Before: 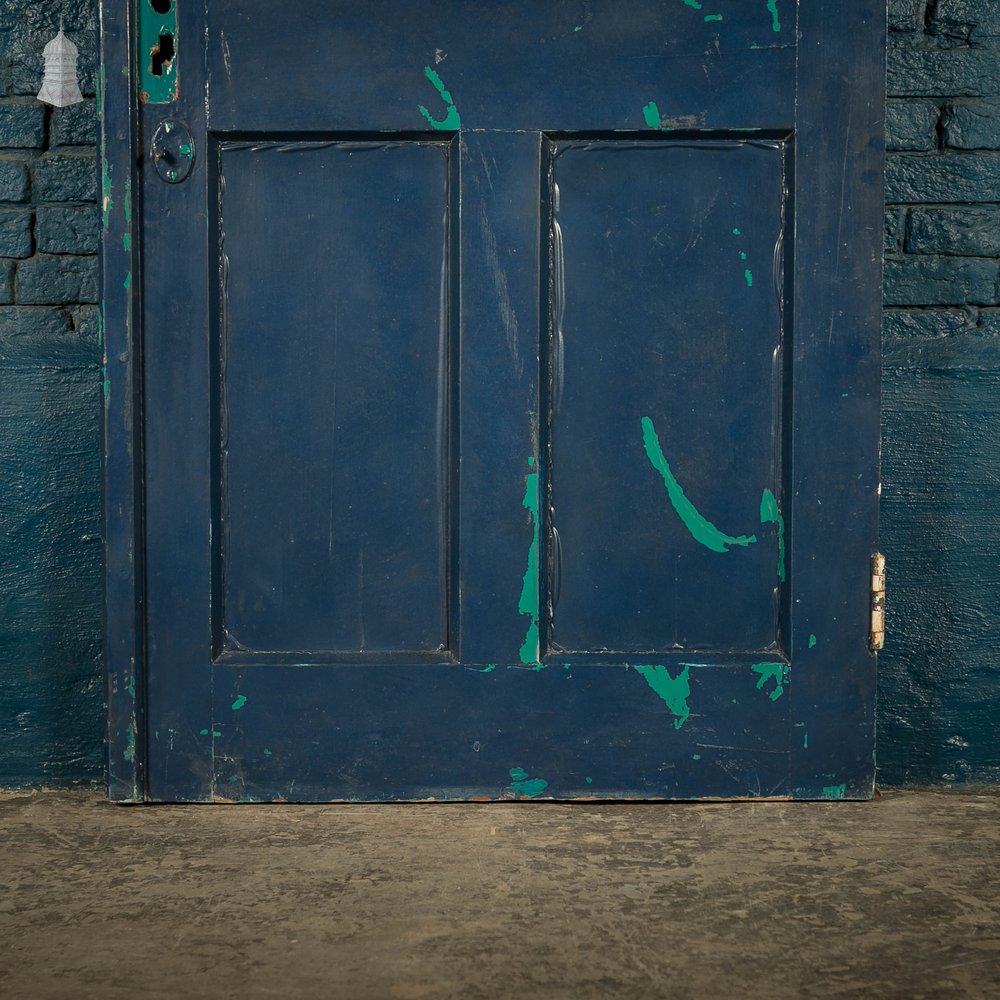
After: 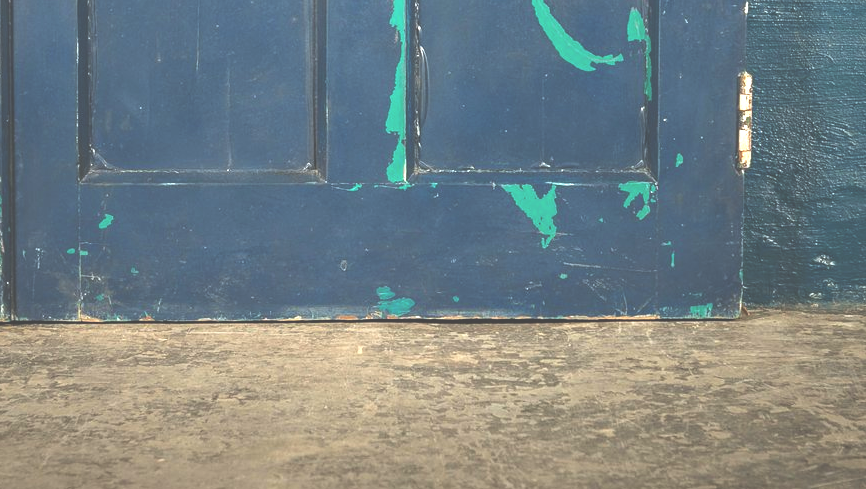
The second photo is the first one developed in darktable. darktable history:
crop and rotate: left 13.306%, top 48.129%, bottom 2.928%
exposure: black level correction -0.023, exposure 1.397 EV, compensate highlight preservation false
